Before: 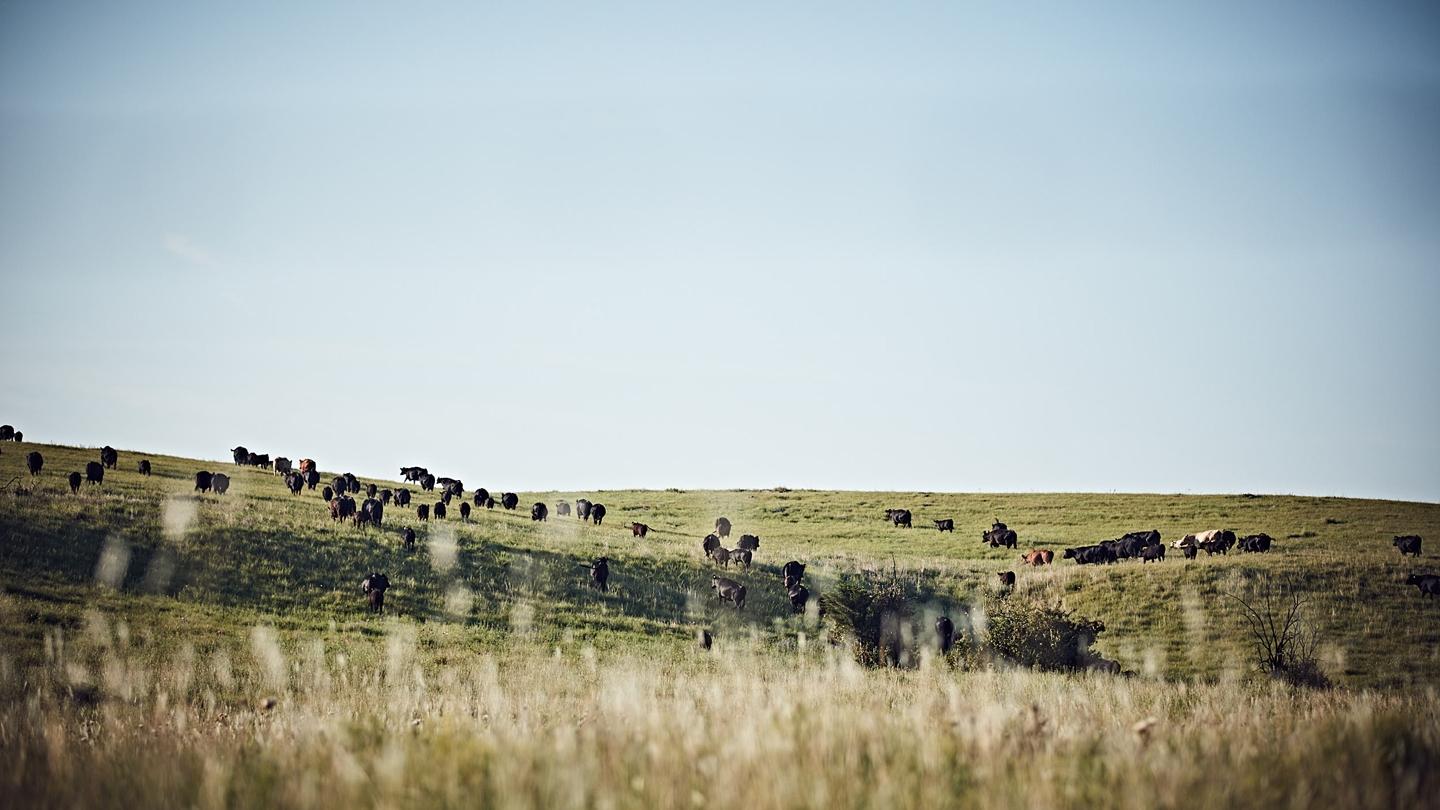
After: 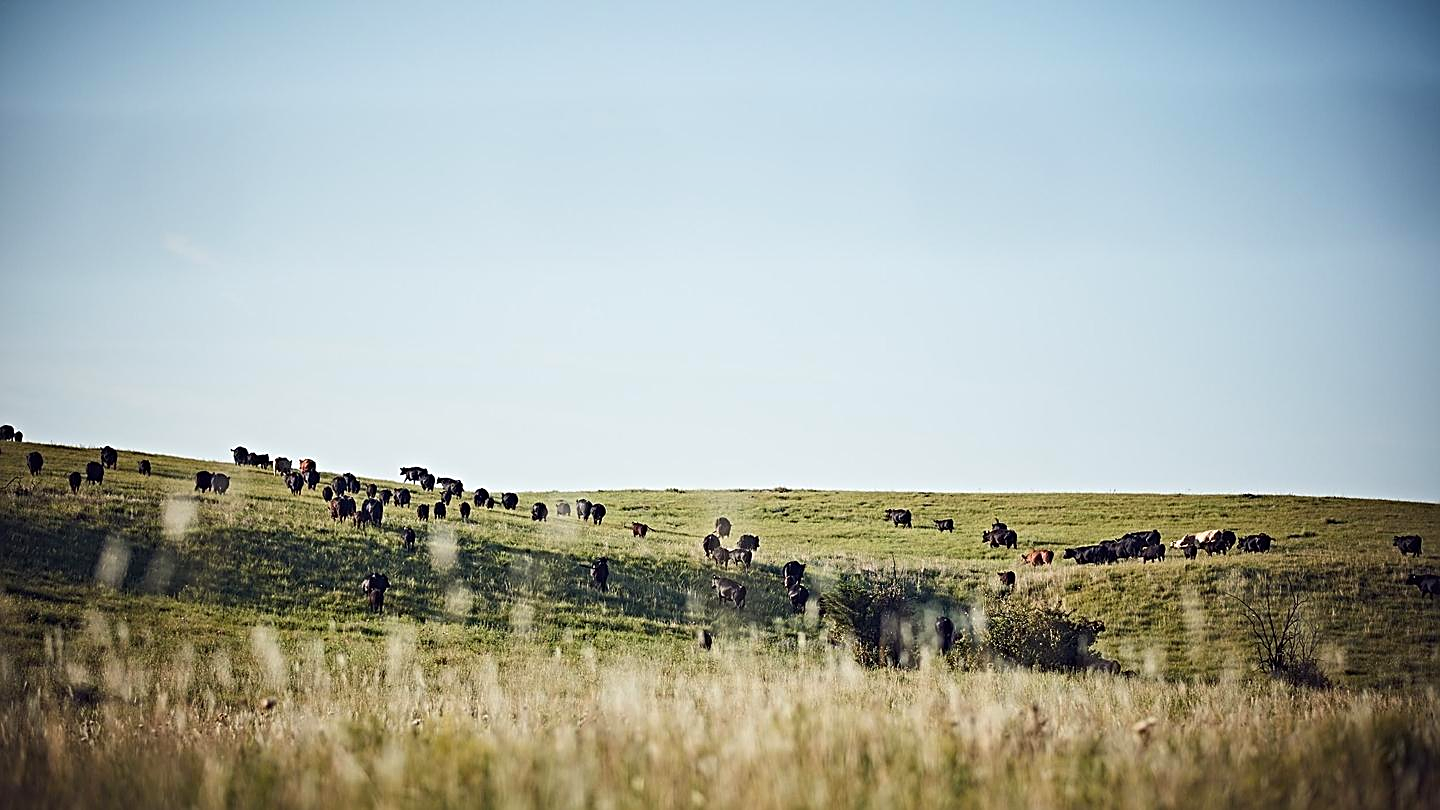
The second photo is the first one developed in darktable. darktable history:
sharpen: on, module defaults
contrast brightness saturation: contrast 0.043, saturation 0.154
